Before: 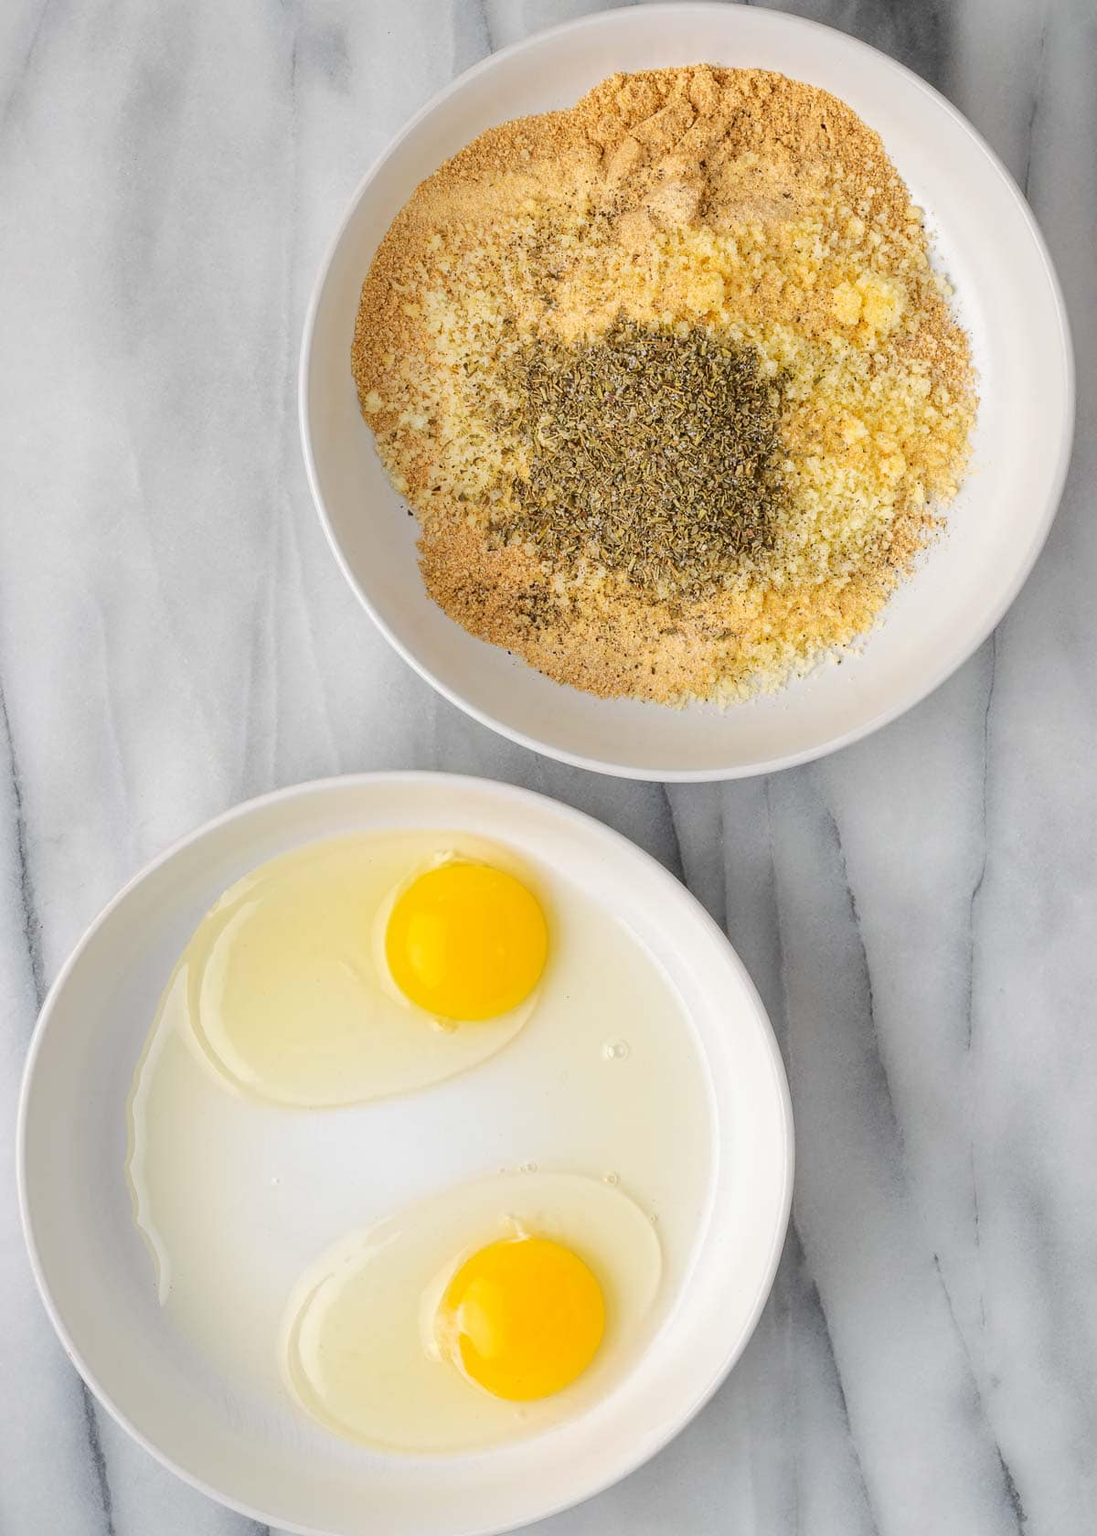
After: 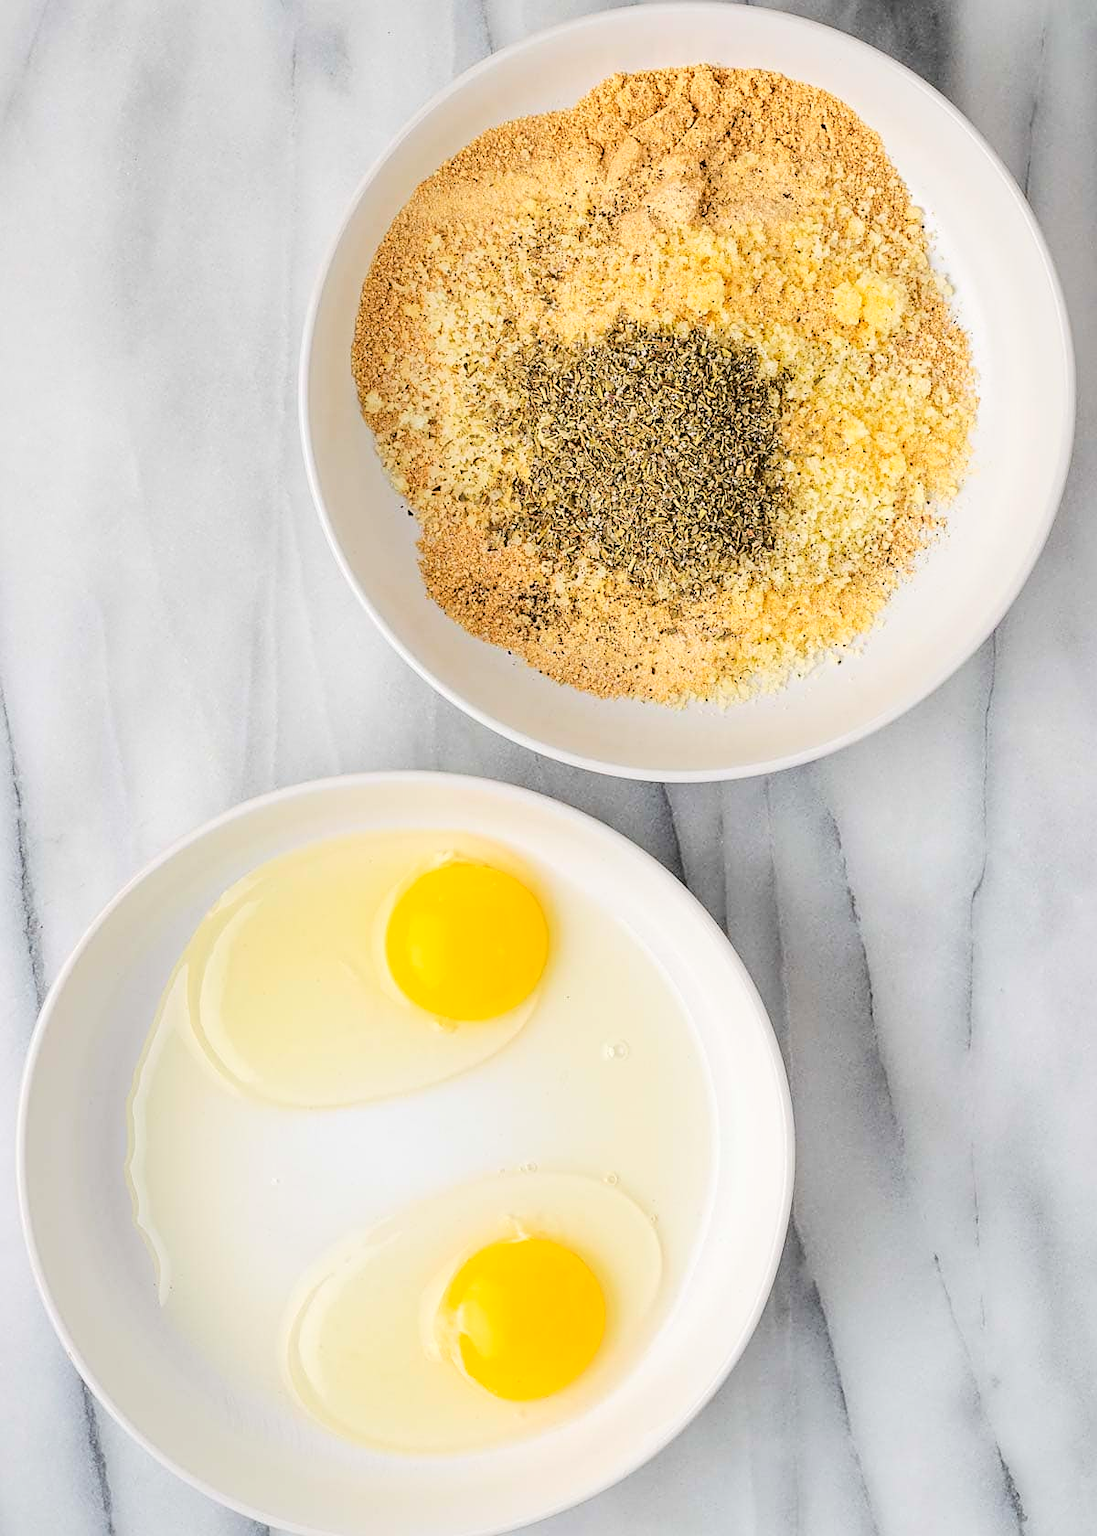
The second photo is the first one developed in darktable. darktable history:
sharpen: on, module defaults
tone curve: curves: ch0 [(0, 0) (0.004, 0.001) (0.133, 0.112) (0.325, 0.362) (0.832, 0.893) (1, 1)], color space Lab, linked channels, preserve colors none
